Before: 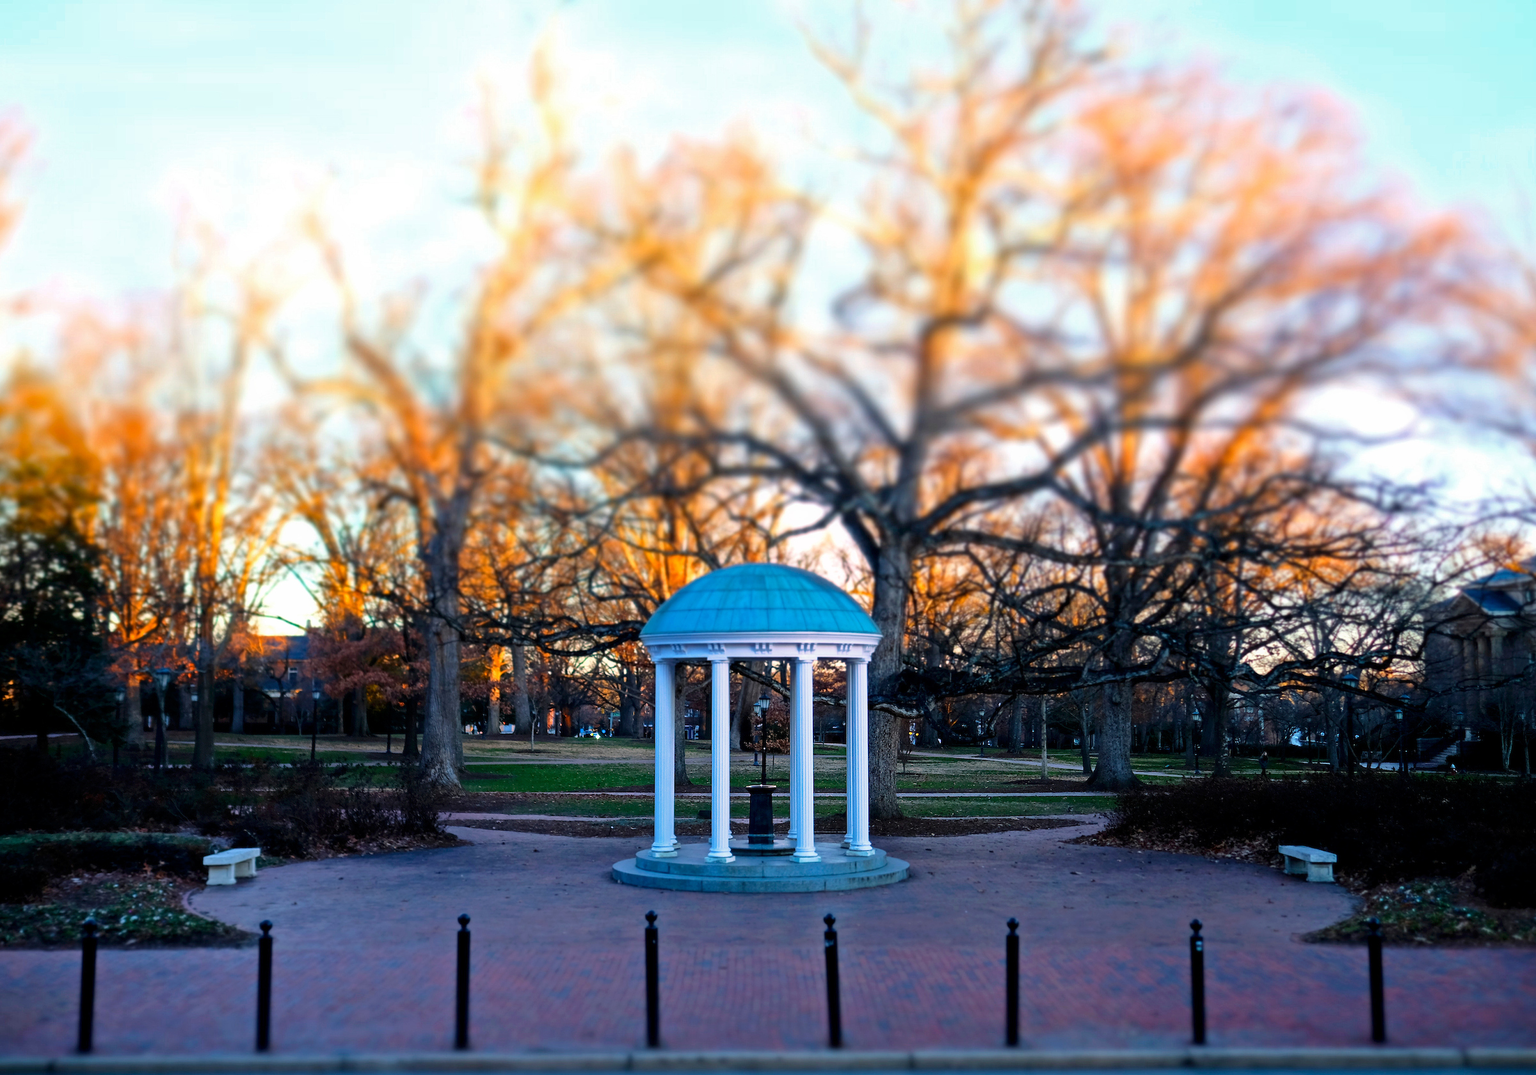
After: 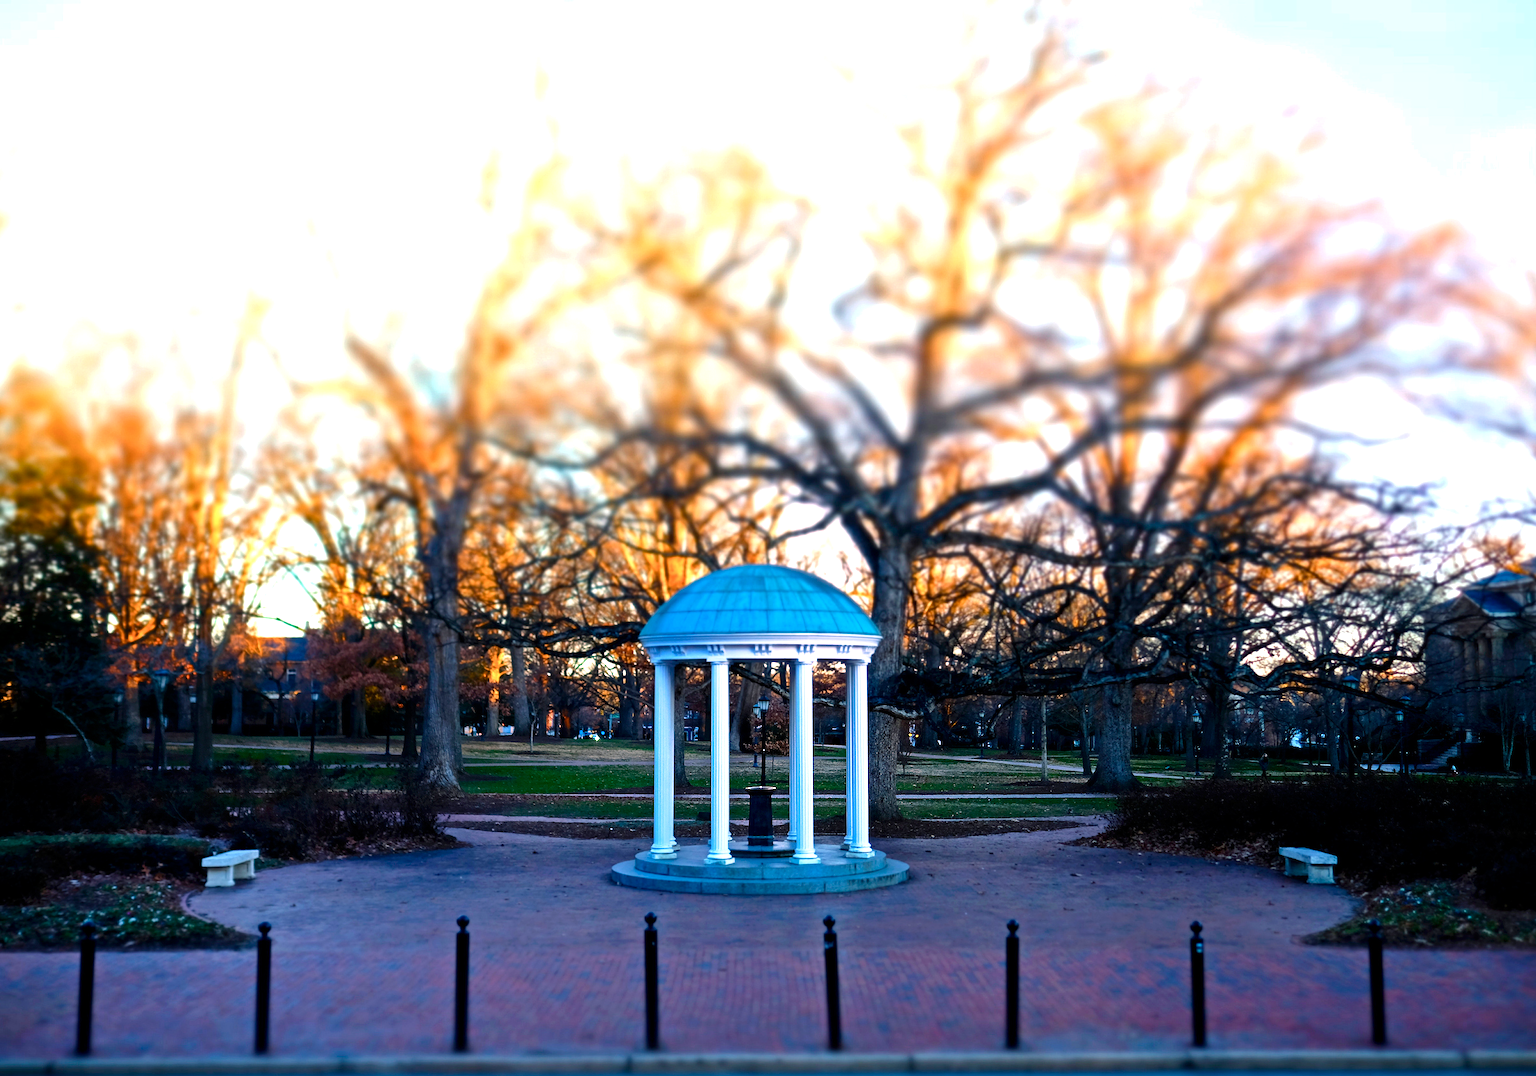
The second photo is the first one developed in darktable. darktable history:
crop: left 0.137%
color balance rgb: shadows lift › chroma 2.025%, shadows lift › hue 247.31°, linear chroma grading › global chroma 14.995%, perceptual saturation grading › global saturation -10.455%, perceptual saturation grading › highlights -26.115%, perceptual saturation grading › shadows 21.849%, perceptual brilliance grading › global brilliance -5.797%, perceptual brilliance grading › highlights 24.383%, perceptual brilliance grading › mid-tones 6.959%, perceptual brilliance grading › shadows -5.076%, global vibrance 20%
